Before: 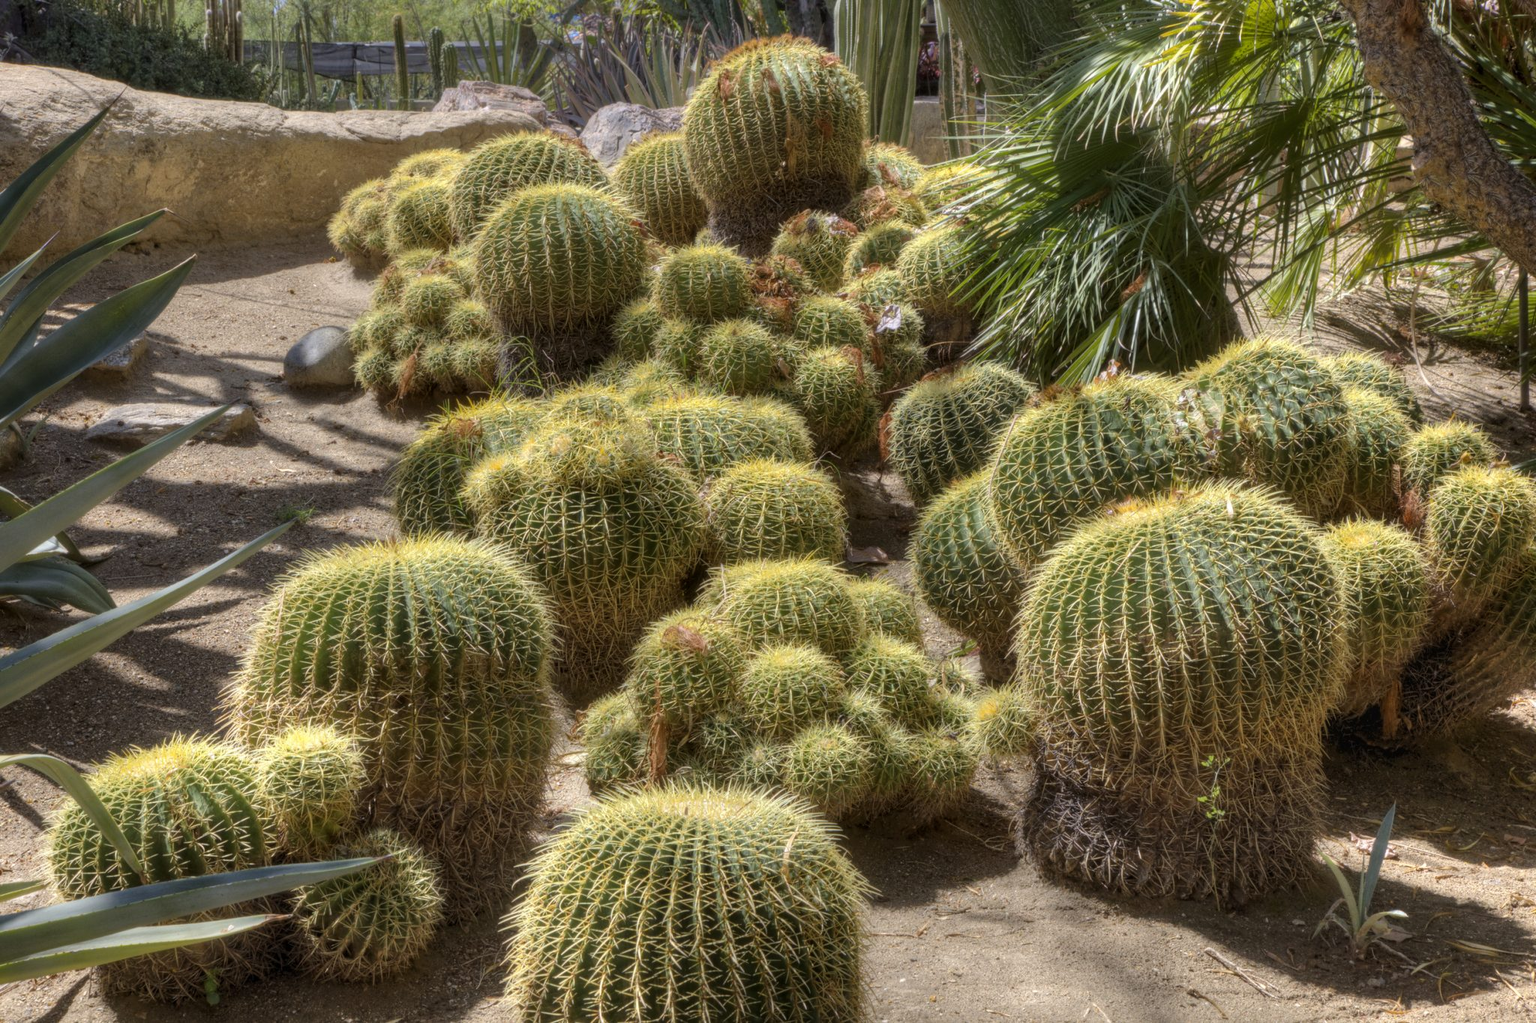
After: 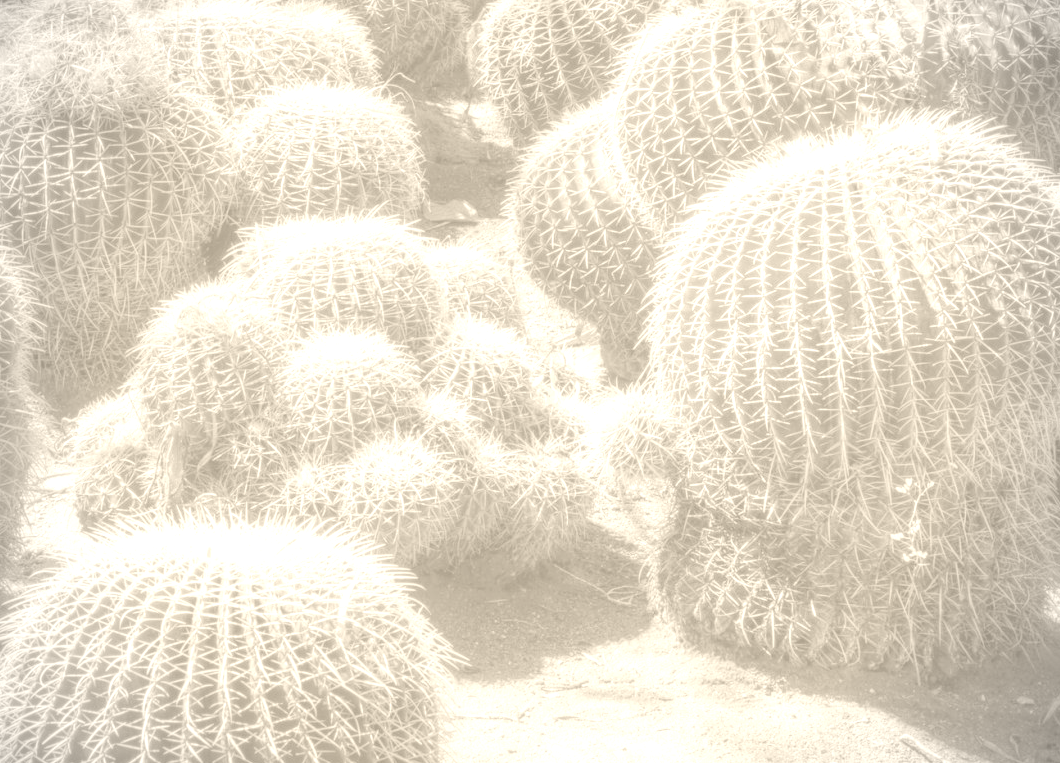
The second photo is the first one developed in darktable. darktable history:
colorize: hue 36°, saturation 71%, lightness 80.79%
crop: left 34.479%, top 38.822%, right 13.718%, bottom 5.172%
levels: levels [0, 0.478, 1]
vignetting: on, module defaults
local contrast: on, module defaults
